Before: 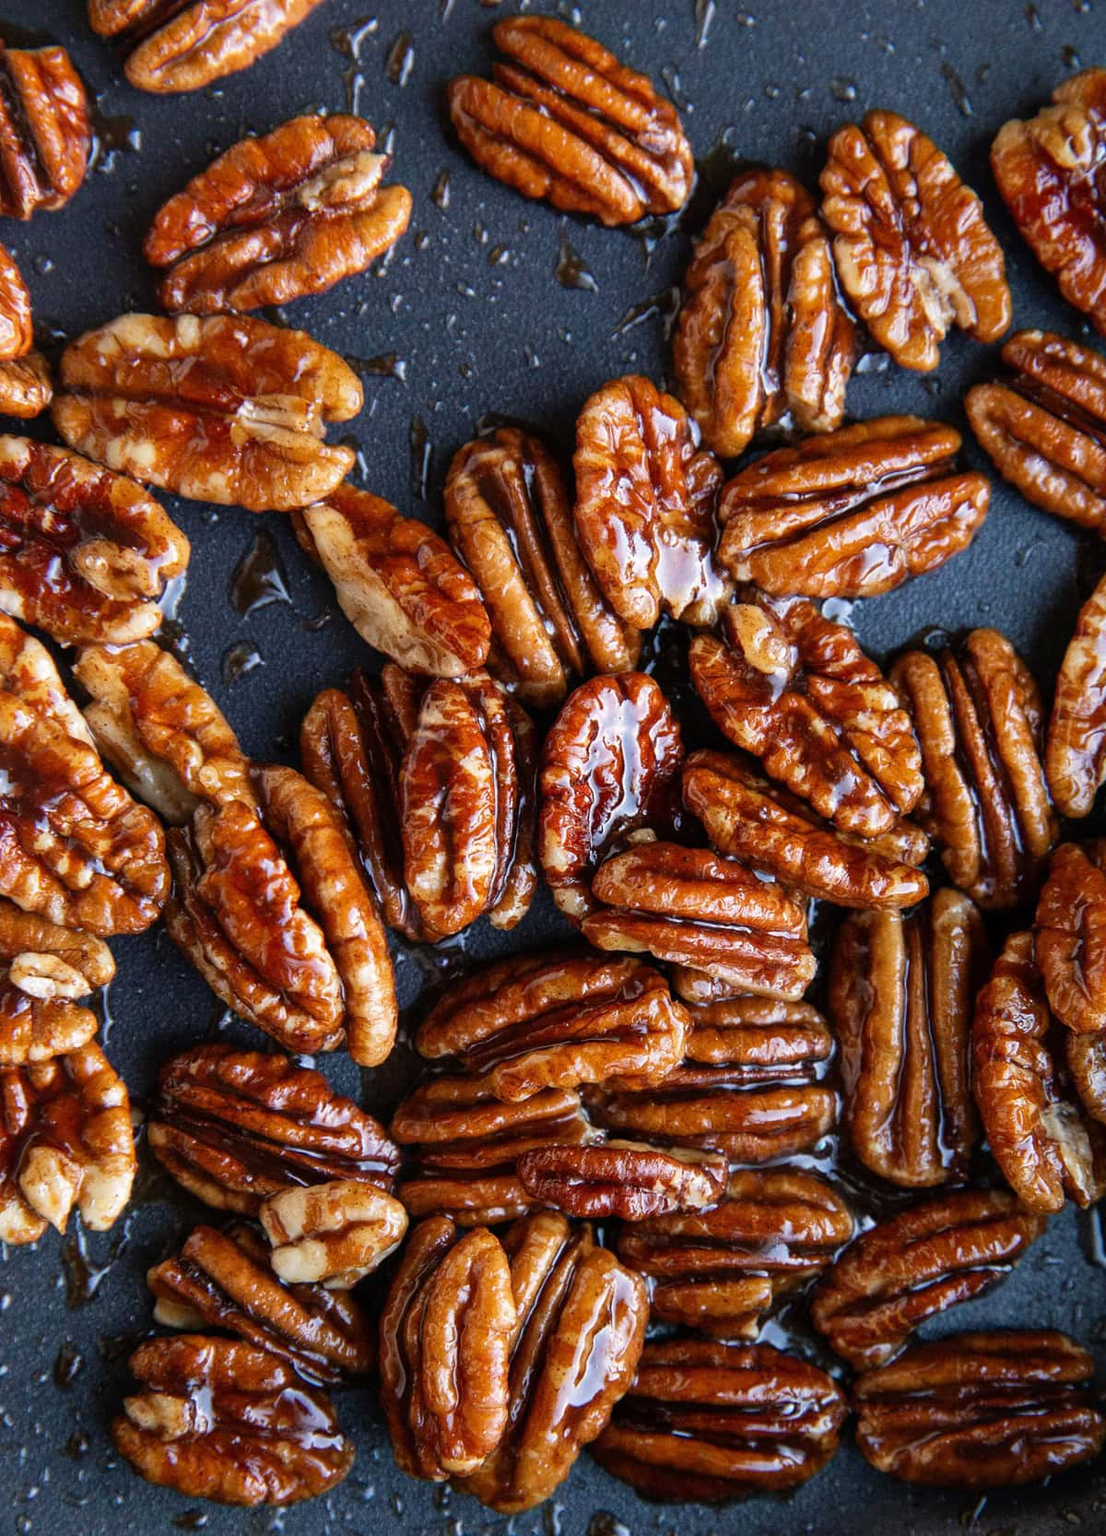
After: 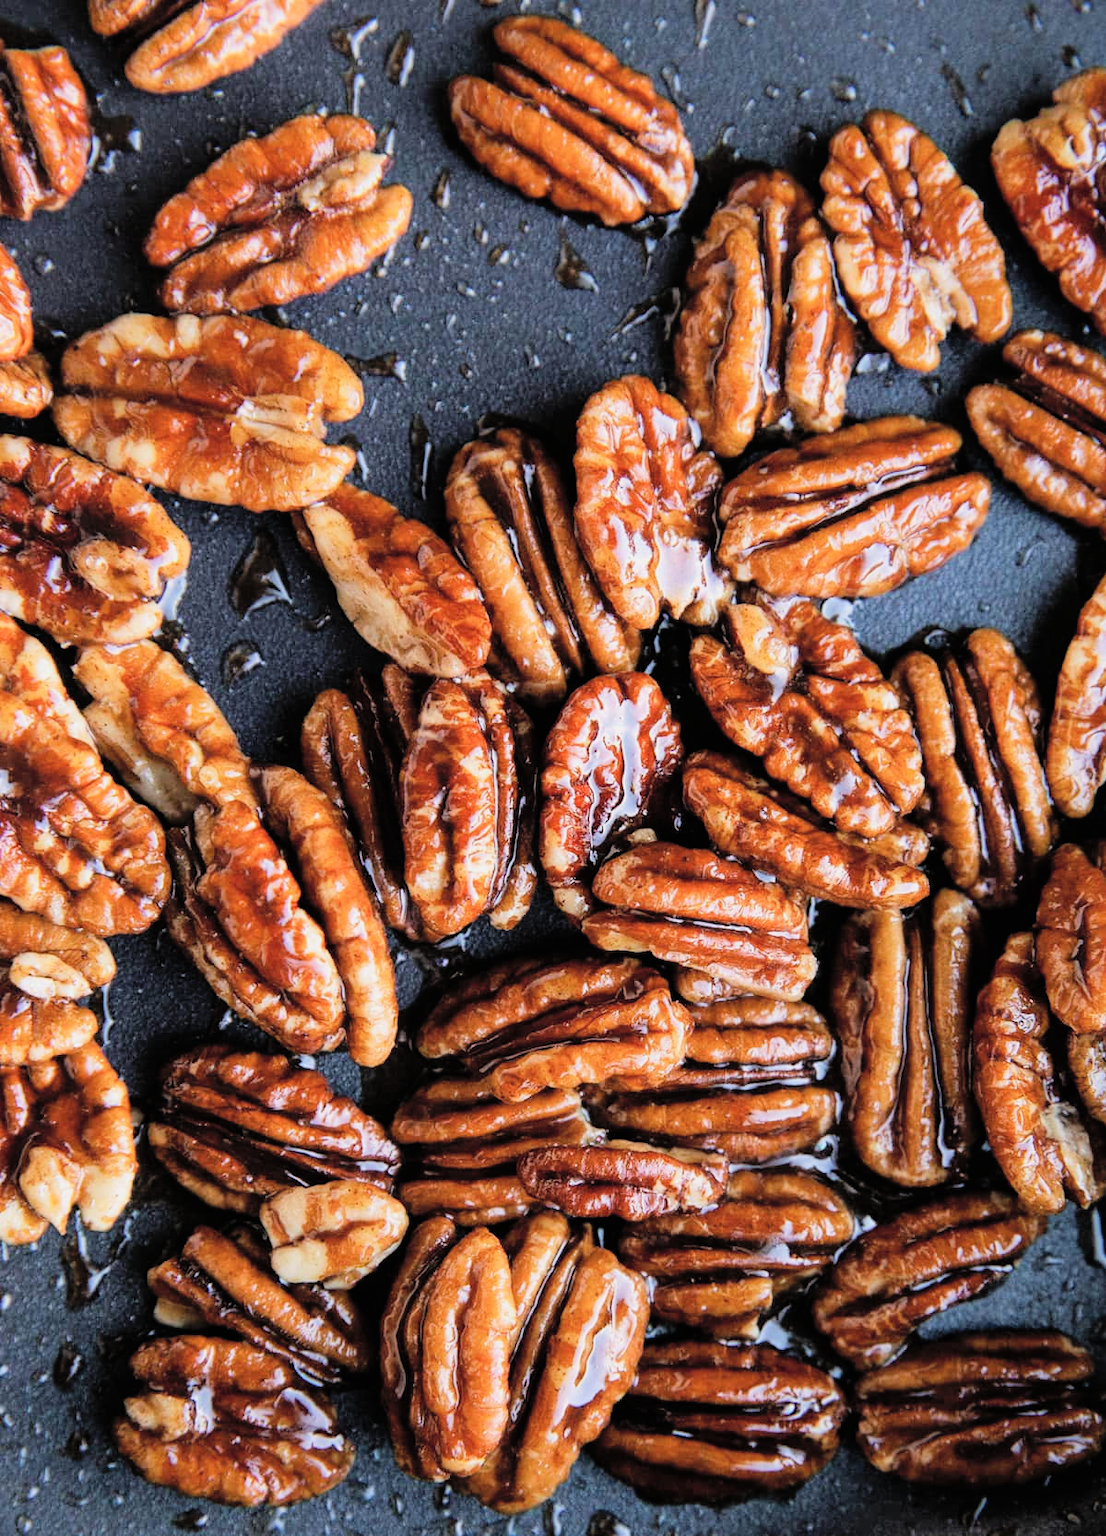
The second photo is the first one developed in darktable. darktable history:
filmic rgb: black relative exposure -7.65 EV, white relative exposure 4.56 EV, threshold 3.06 EV, hardness 3.61, enable highlight reconstruction true
tone equalizer: -8 EV -0.388 EV, -7 EV -0.368 EV, -6 EV -0.331 EV, -5 EV -0.234 EV, -3 EV 0.199 EV, -2 EV 0.361 EV, -1 EV 0.393 EV, +0 EV 0.4 EV, mask exposure compensation -0.501 EV
contrast brightness saturation: brightness 0.154
levels: levels [0, 0.48, 0.961]
